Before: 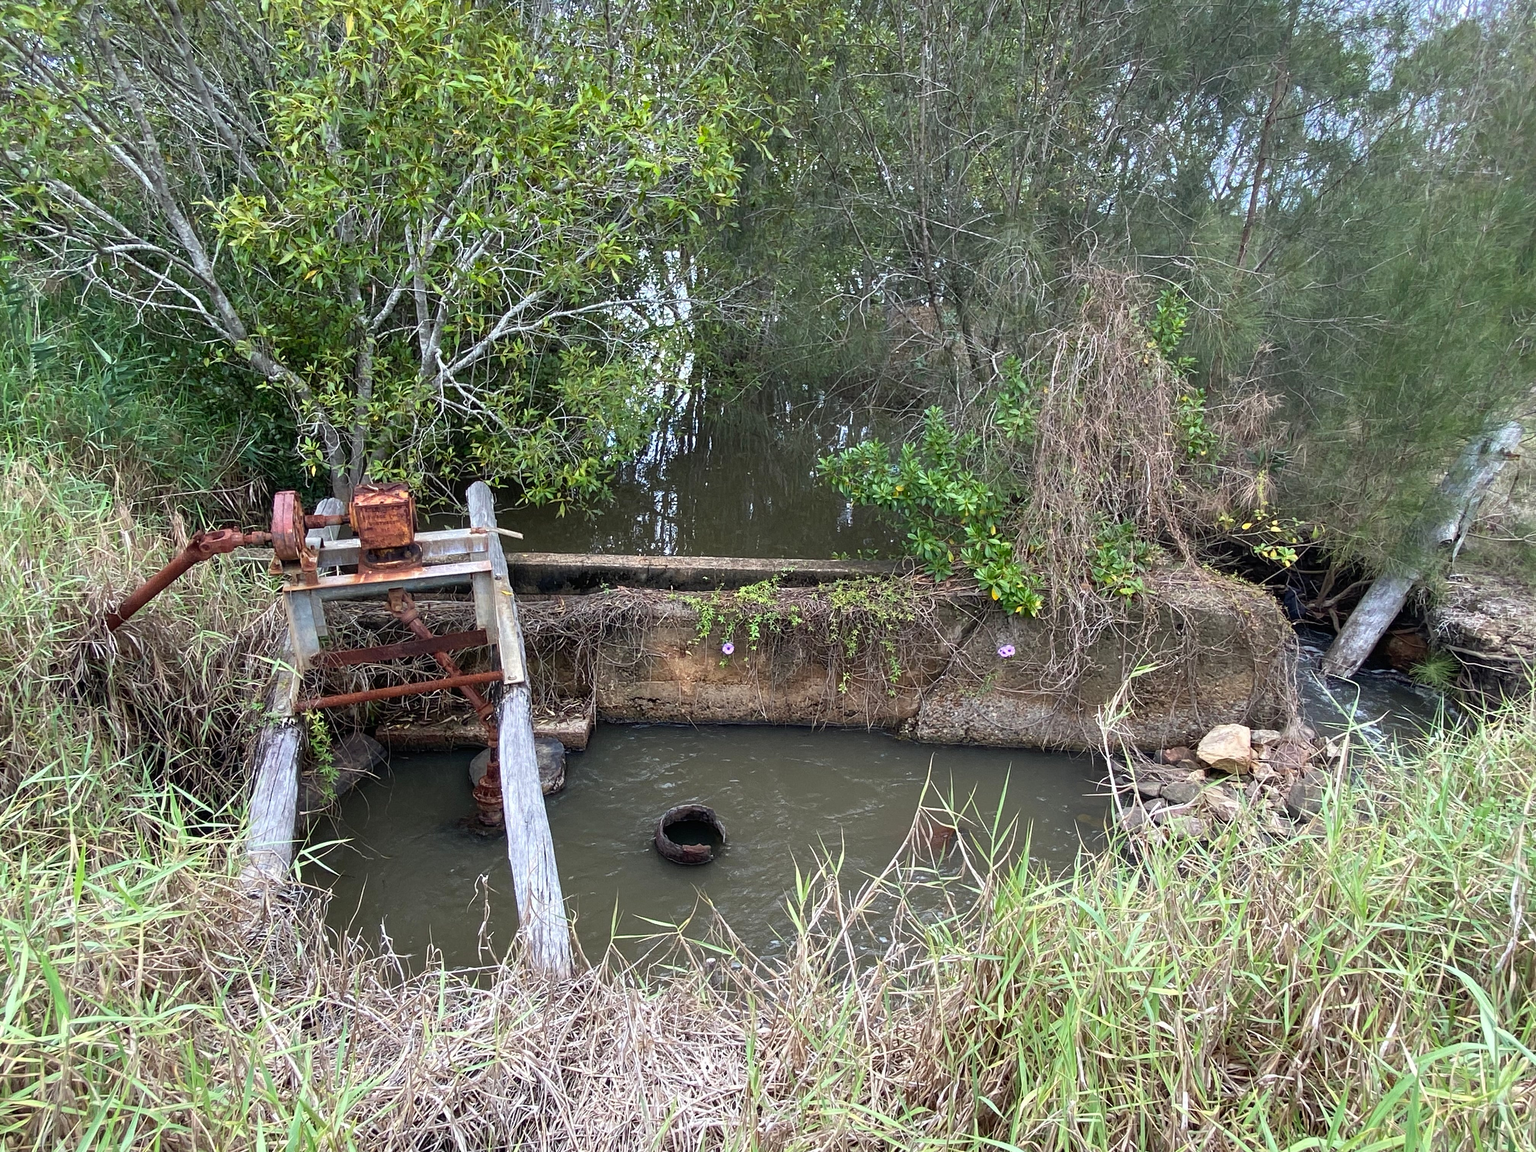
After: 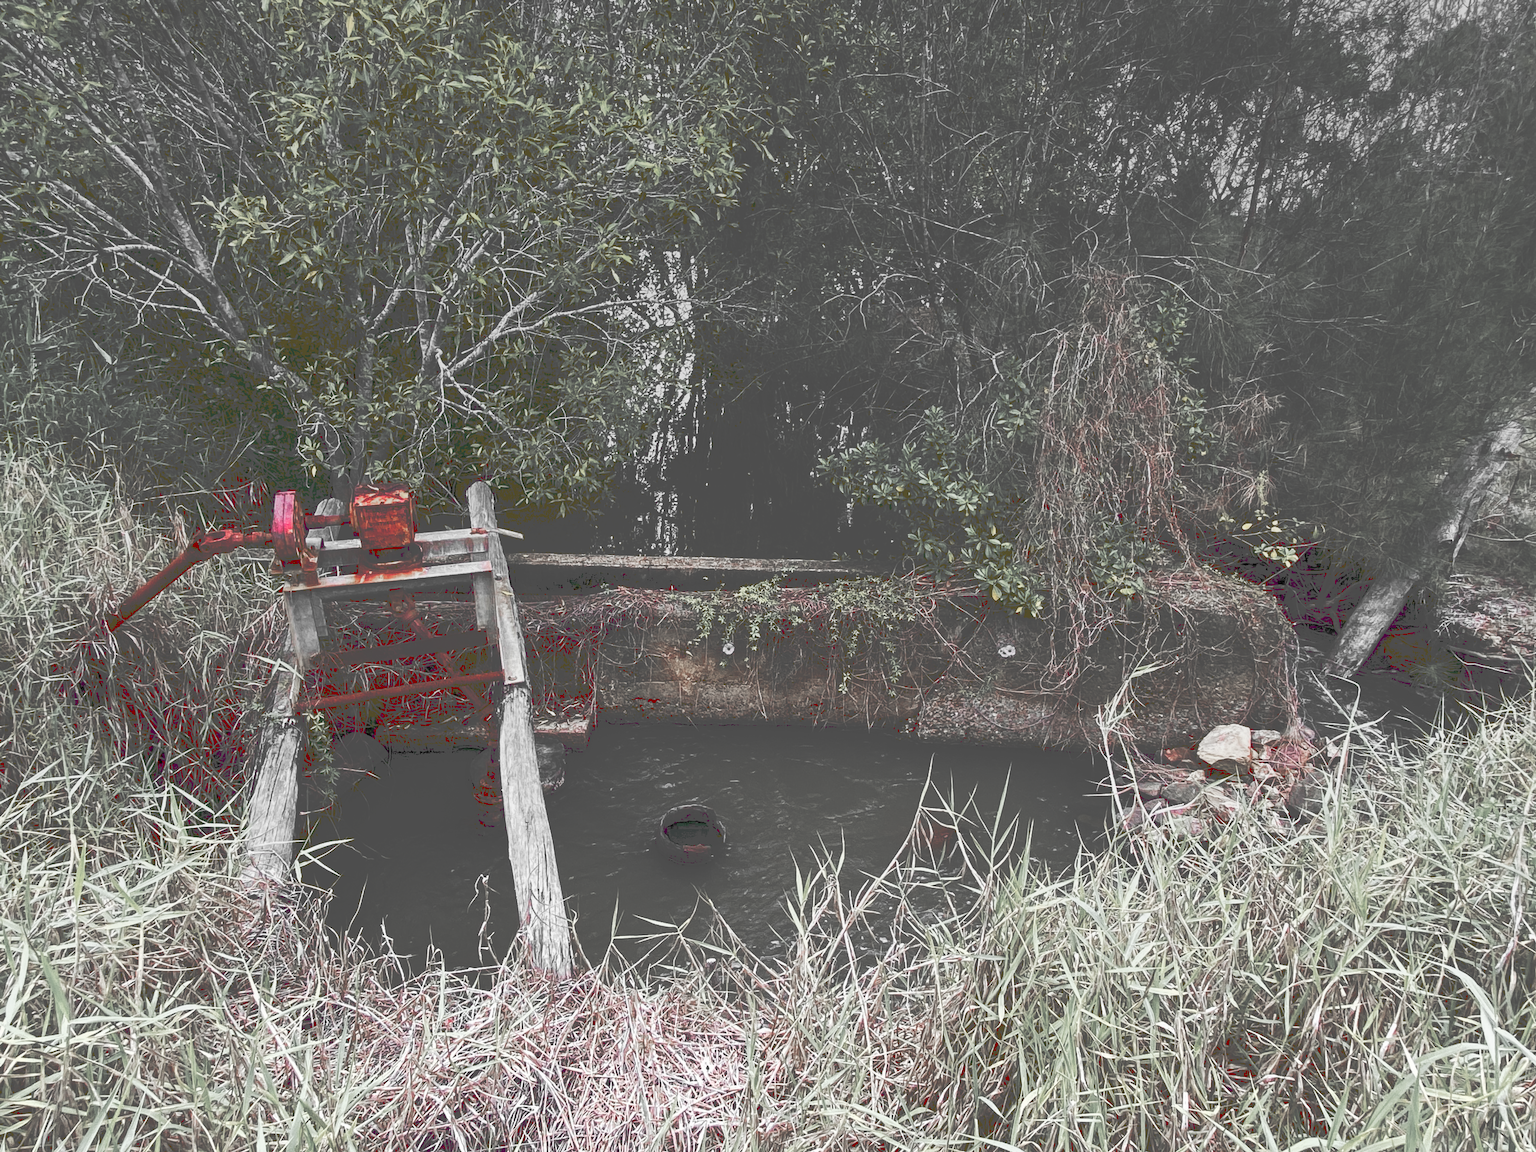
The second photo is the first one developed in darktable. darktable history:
color zones: curves: ch1 [(0, 0.831) (0.08, 0.771) (0.157, 0.268) (0.241, 0.207) (0.562, -0.005) (0.714, -0.013) (0.876, 0.01) (1, 0.831)]
tone curve: curves: ch0 [(0, 0) (0.003, 0.319) (0.011, 0.319) (0.025, 0.319) (0.044, 0.323) (0.069, 0.324) (0.1, 0.328) (0.136, 0.329) (0.177, 0.337) (0.224, 0.351) (0.277, 0.373) (0.335, 0.413) (0.399, 0.458) (0.468, 0.533) (0.543, 0.617) (0.623, 0.71) (0.709, 0.783) (0.801, 0.849) (0.898, 0.911) (1, 1)], preserve colors none
graduated density: on, module defaults
contrast brightness saturation: brightness -0.2, saturation 0.08
